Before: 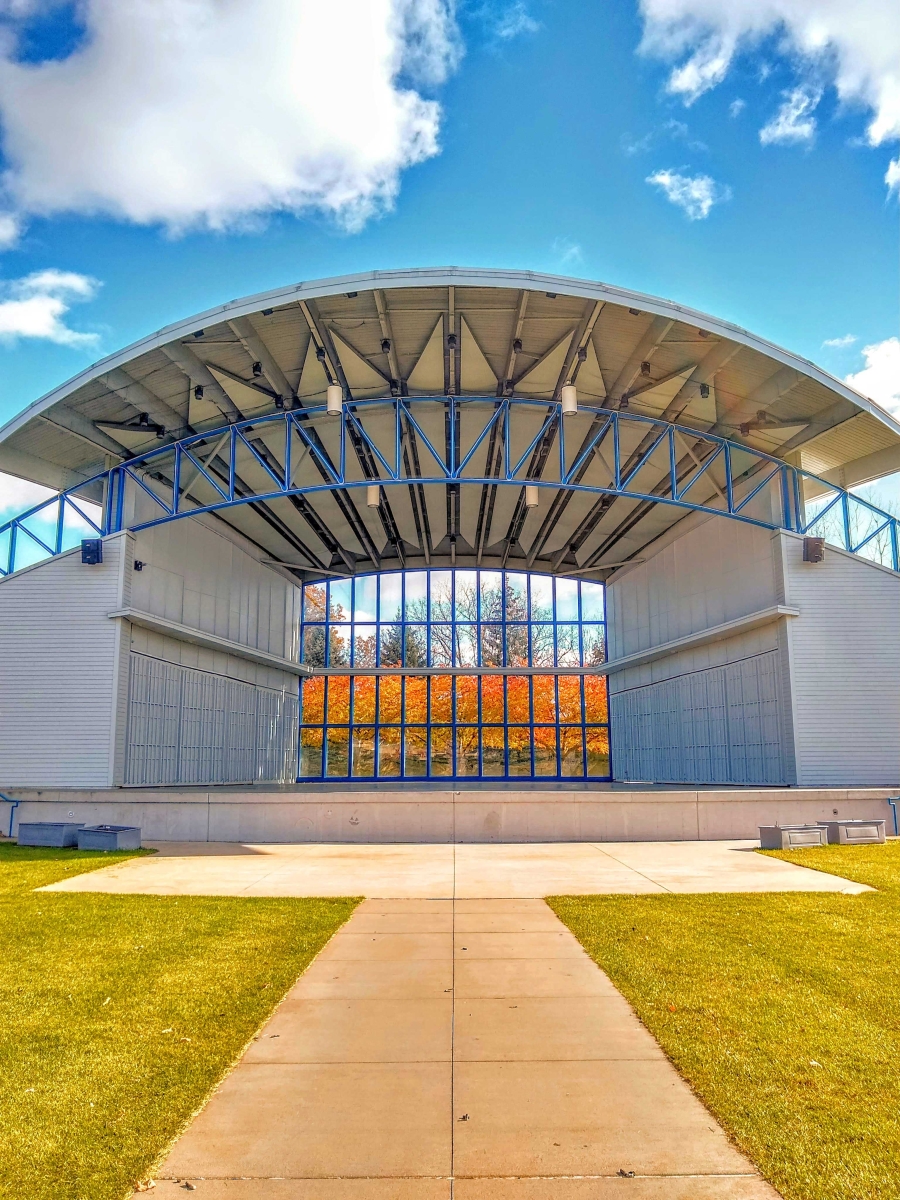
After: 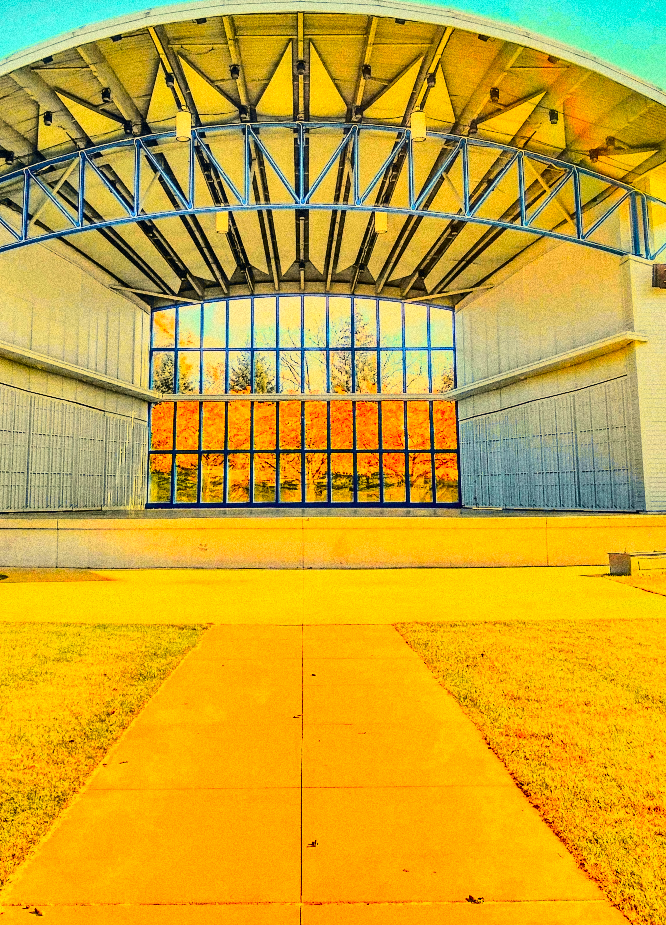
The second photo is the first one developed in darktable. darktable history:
crop: left 16.871%, top 22.857%, right 9.116%
color balance: contrast 10%
grain: coarseness 14.49 ISO, strength 48.04%, mid-tones bias 35%
white balance: red 1.08, blue 0.791
base curve: curves: ch0 [(0, 0) (0.025, 0.046) (0.112, 0.277) (0.467, 0.74) (0.814, 0.929) (1, 0.942)]
tone curve: curves: ch0 [(0, 0.029) (0.087, 0.084) (0.227, 0.239) (0.46, 0.576) (0.657, 0.796) (0.861, 0.932) (0.997, 0.951)]; ch1 [(0, 0) (0.353, 0.344) (0.45, 0.46) (0.502, 0.494) (0.534, 0.523) (0.573, 0.576) (0.602, 0.631) (0.647, 0.669) (1, 1)]; ch2 [(0, 0) (0.333, 0.346) (0.385, 0.395) (0.44, 0.466) (0.5, 0.493) (0.521, 0.56) (0.553, 0.579) (0.573, 0.599) (0.667, 0.777) (1, 1)], color space Lab, independent channels, preserve colors none
shadows and highlights: radius 100.41, shadows 50.55, highlights -64.36, highlights color adjustment 49.82%, soften with gaussian
